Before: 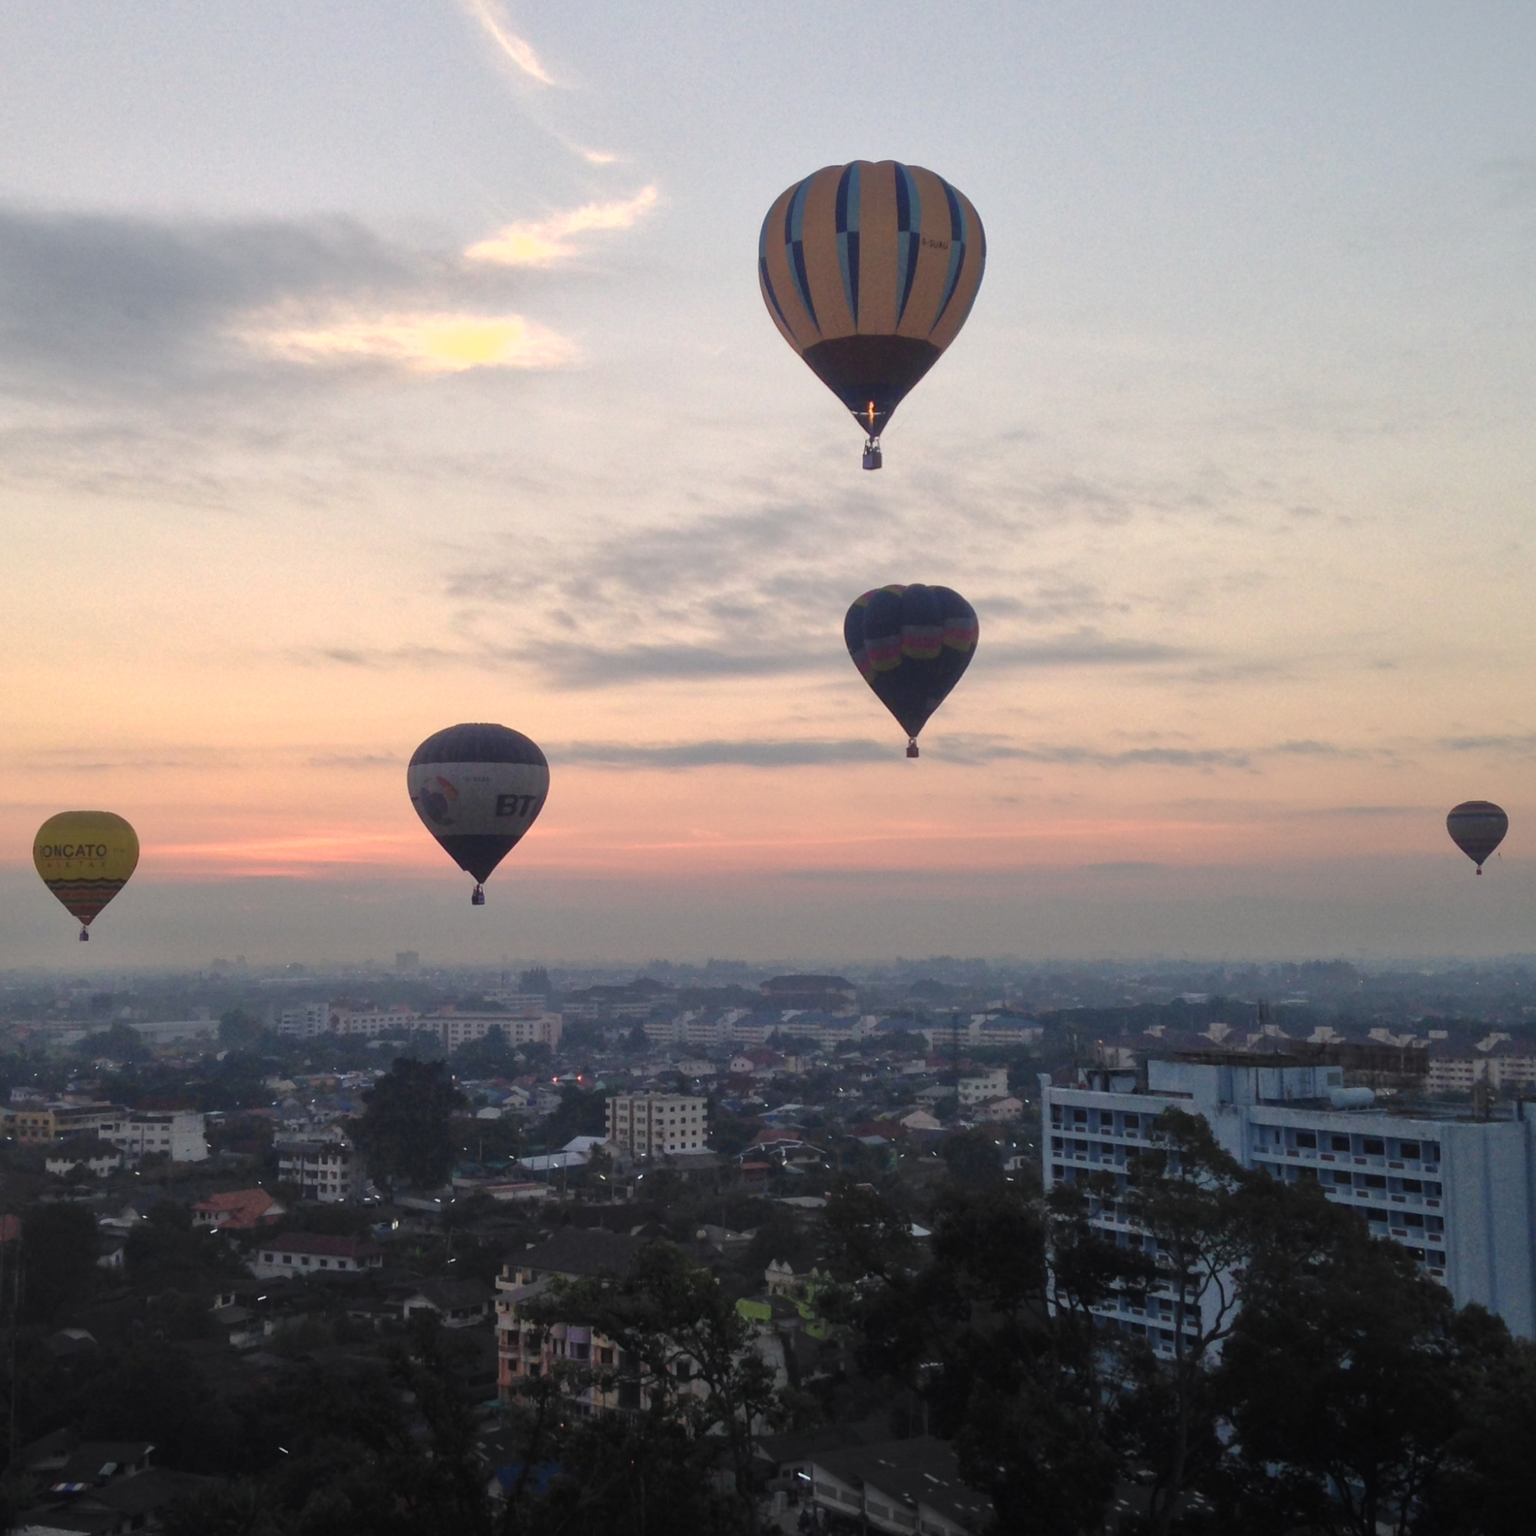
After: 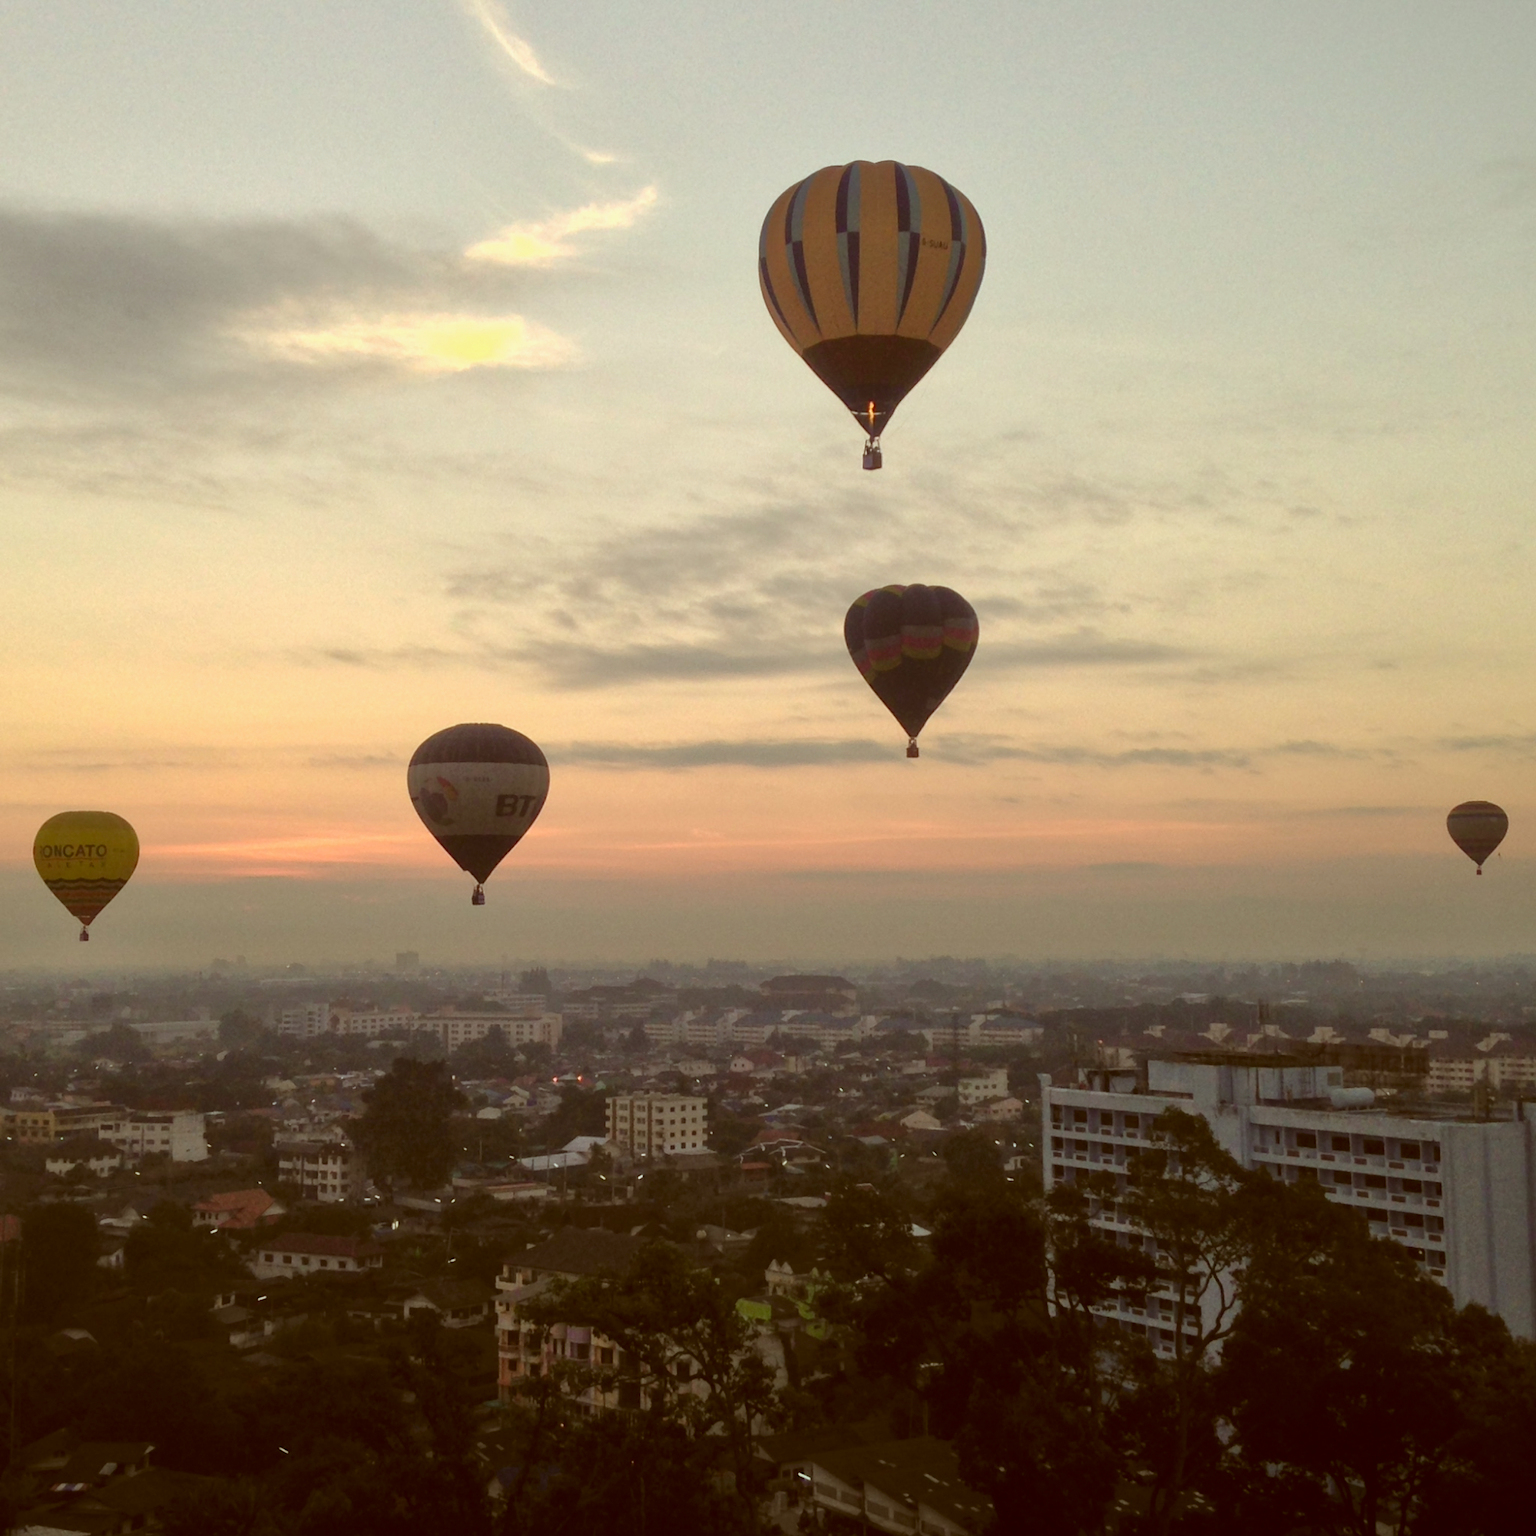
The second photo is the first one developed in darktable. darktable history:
color correction: highlights a* -6.09, highlights b* 9.3, shadows a* 10.44, shadows b* 23.69
